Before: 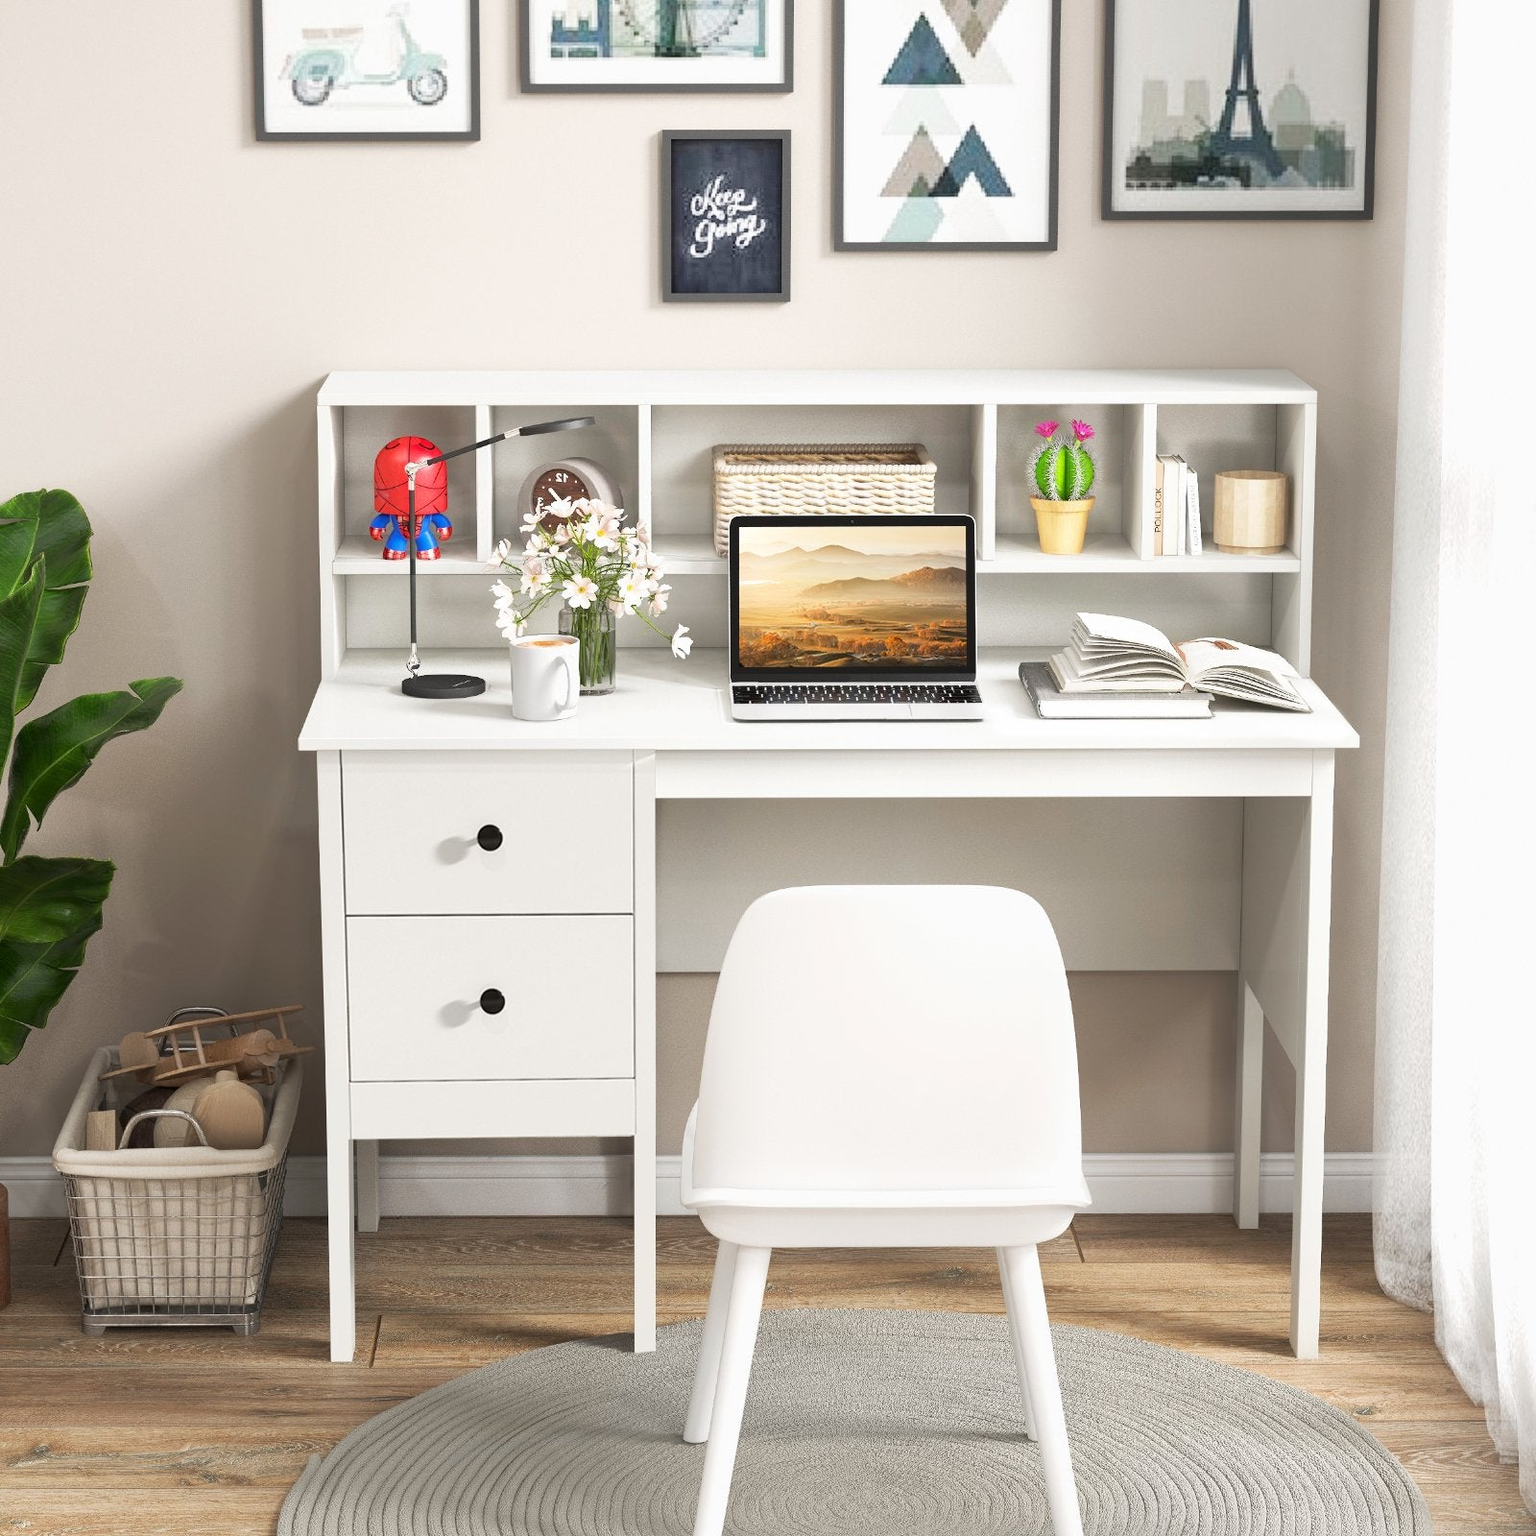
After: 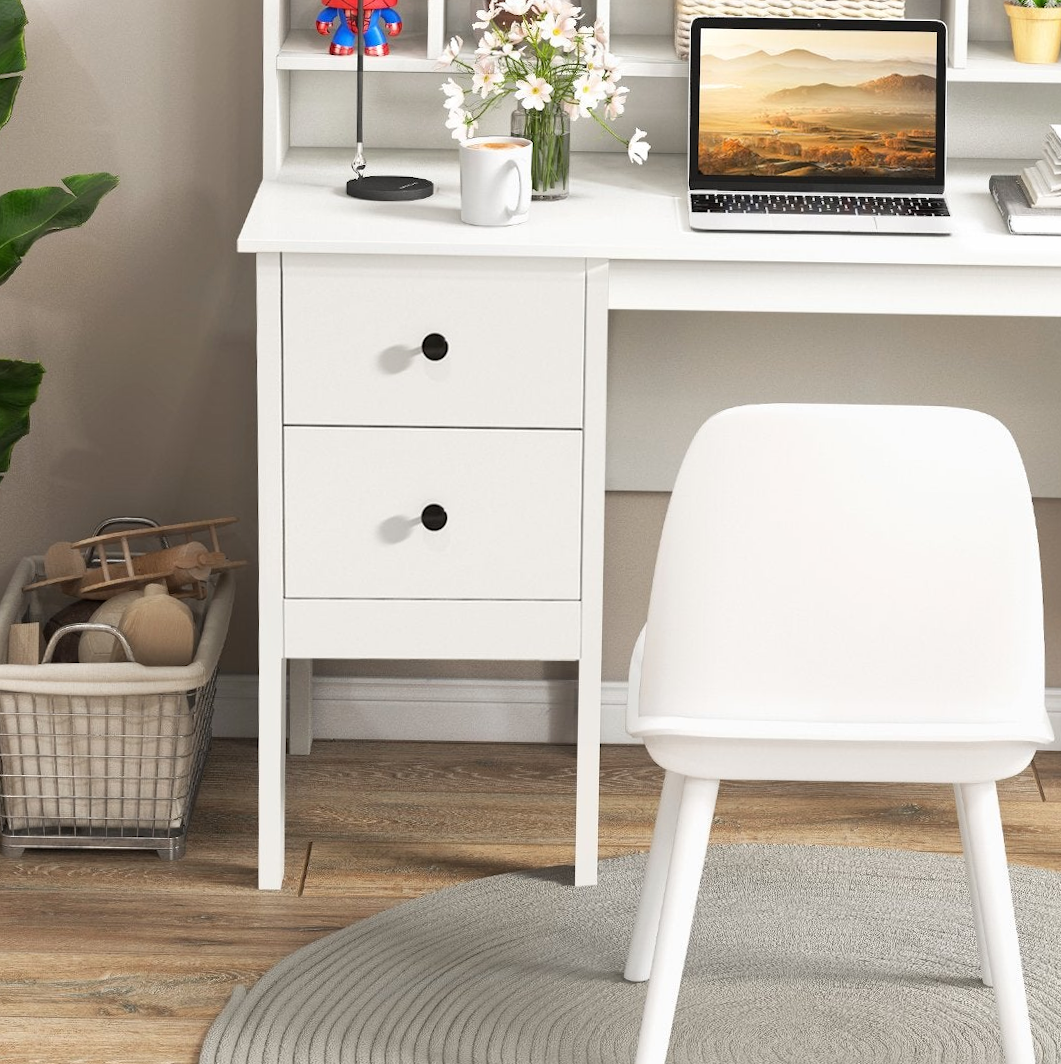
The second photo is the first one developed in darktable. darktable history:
tone equalizer: on, module defaults
crop and rotate: angle -1.14°, left 3.773%, top 32.172%, right 28.605%
